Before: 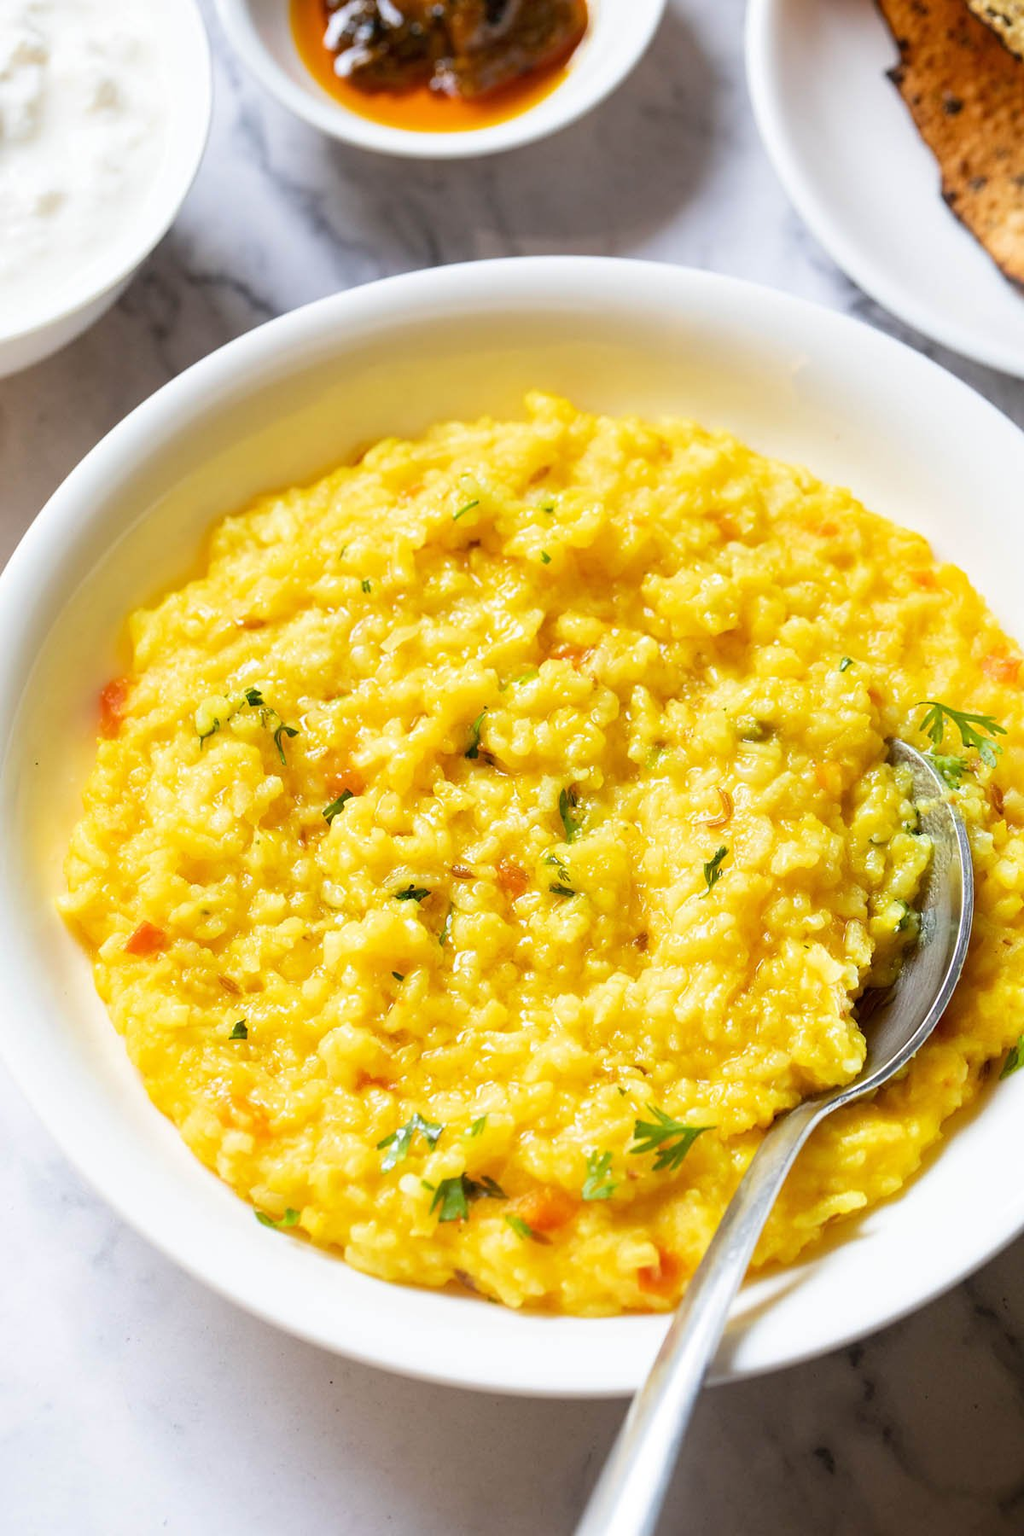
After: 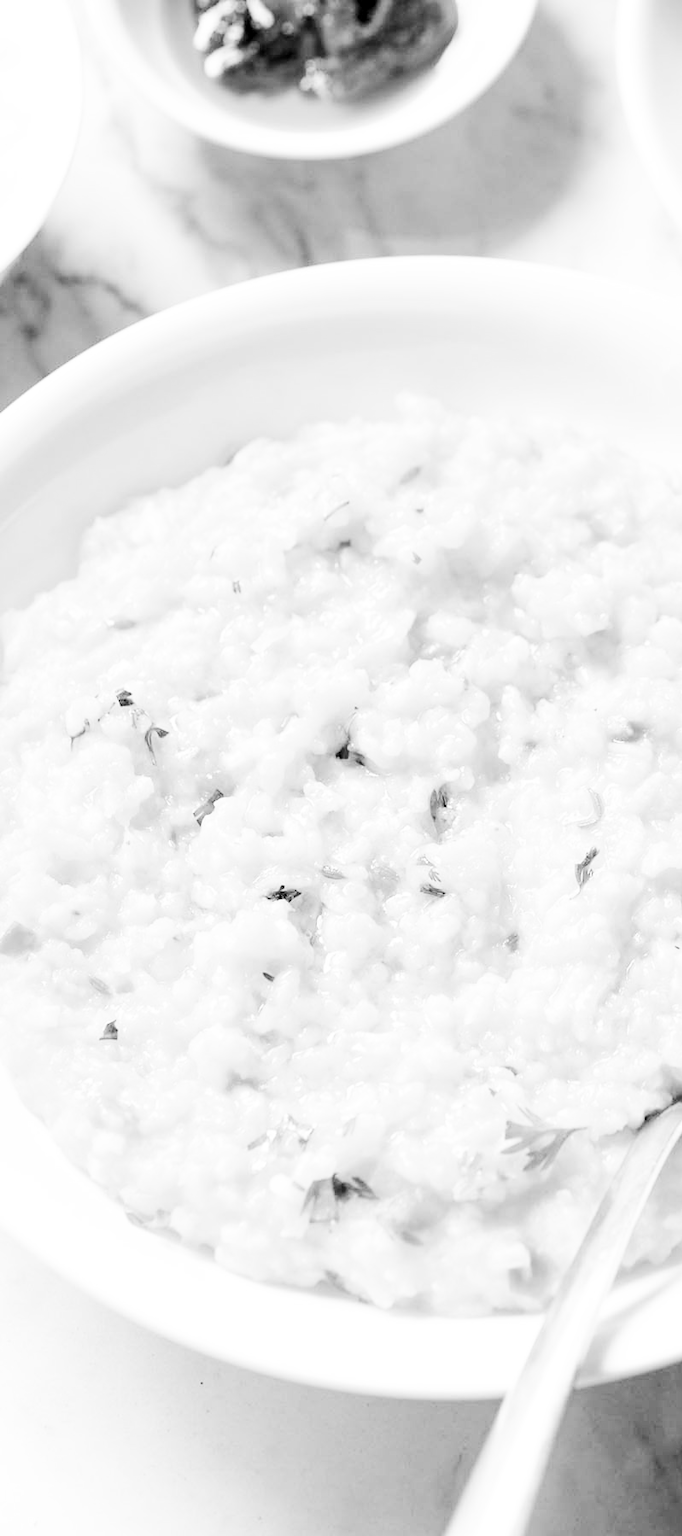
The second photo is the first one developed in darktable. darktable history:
color correction: highlights a* 1.59, highlights b* -1.7, saturation 2.48
levels: mode automatic, black 0.023%, white 99.97%, levels [0.062, 0.494, 0.925]
lowpass: radius 0.1, contrast 0.85, saturation 1.1, unbound 0
base curve: curves: ch0 [(0, 0.003) (0.001, 0.002) (0.006, 0.004) (0.02, 0.022) (0.048, 0.086) (0.094, 0.234) (0.162, 0.431) (0.258, 0.629) (0.385, 0.8) (0.548, 0.918) (0.751, 0.988) (1, 1)], preserve colors none
tone curve: curves: ch0 [(0, 0.019) (0.066, 0.043) (0.189, 0.182) (0.359, 0.417) (0.485, 0.576) (0.656, 0.734) (0.851, 0.861) (0.997, 0.959)]; ch1 [(0, 0) (0.179, 0.123) (0.381, 0.36) (0.425, 0.41) (0.474, 0.472) (0.499, 0.501) (0.514, 0.517) (0.571, 0.584) (0.649, 0.677) (0.812, 0.856) (1, 1)]; ch2 [(0, 0) (0.246, 0.214) (0.421, 0.427) (0.459, 0.484) (0.5, 0.504) (0.518, 0.523) (0.529, 0.544) (0.56, 0.581) (0.617, 0.631) (0.744, 0.734) (0.867, 0.821) (0.993, 0.889)], color space Lab, independent channels, preserve colors none
crop and rotate: left 12.673%, right 20.66%
color contrast: green-magenta contrast 0, blue-yellow contrast 0
